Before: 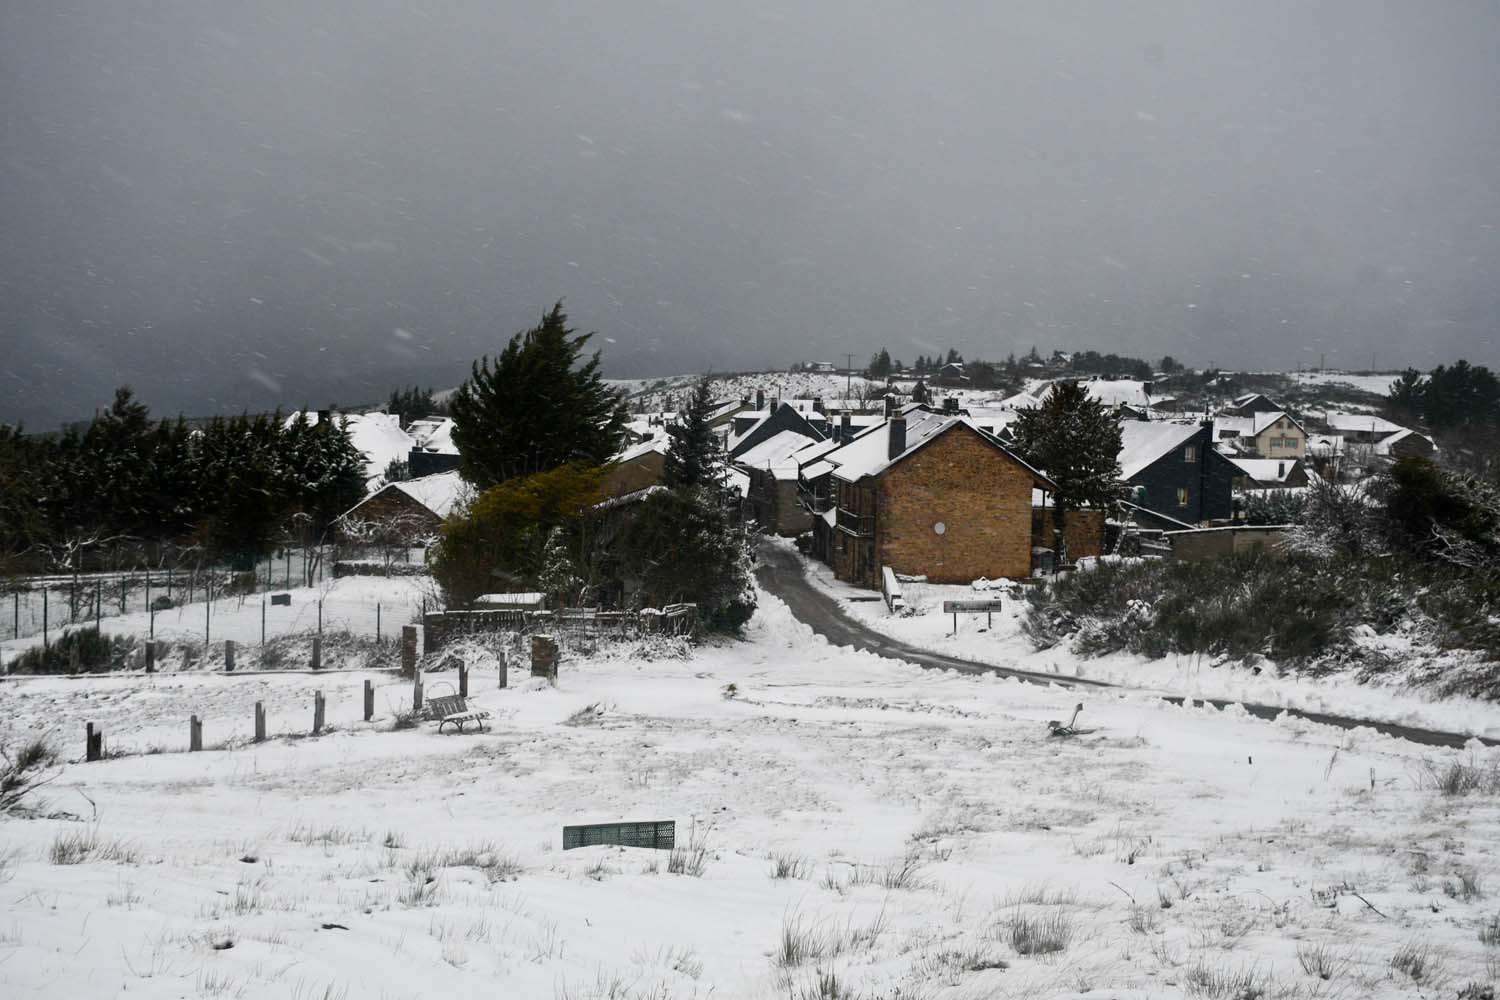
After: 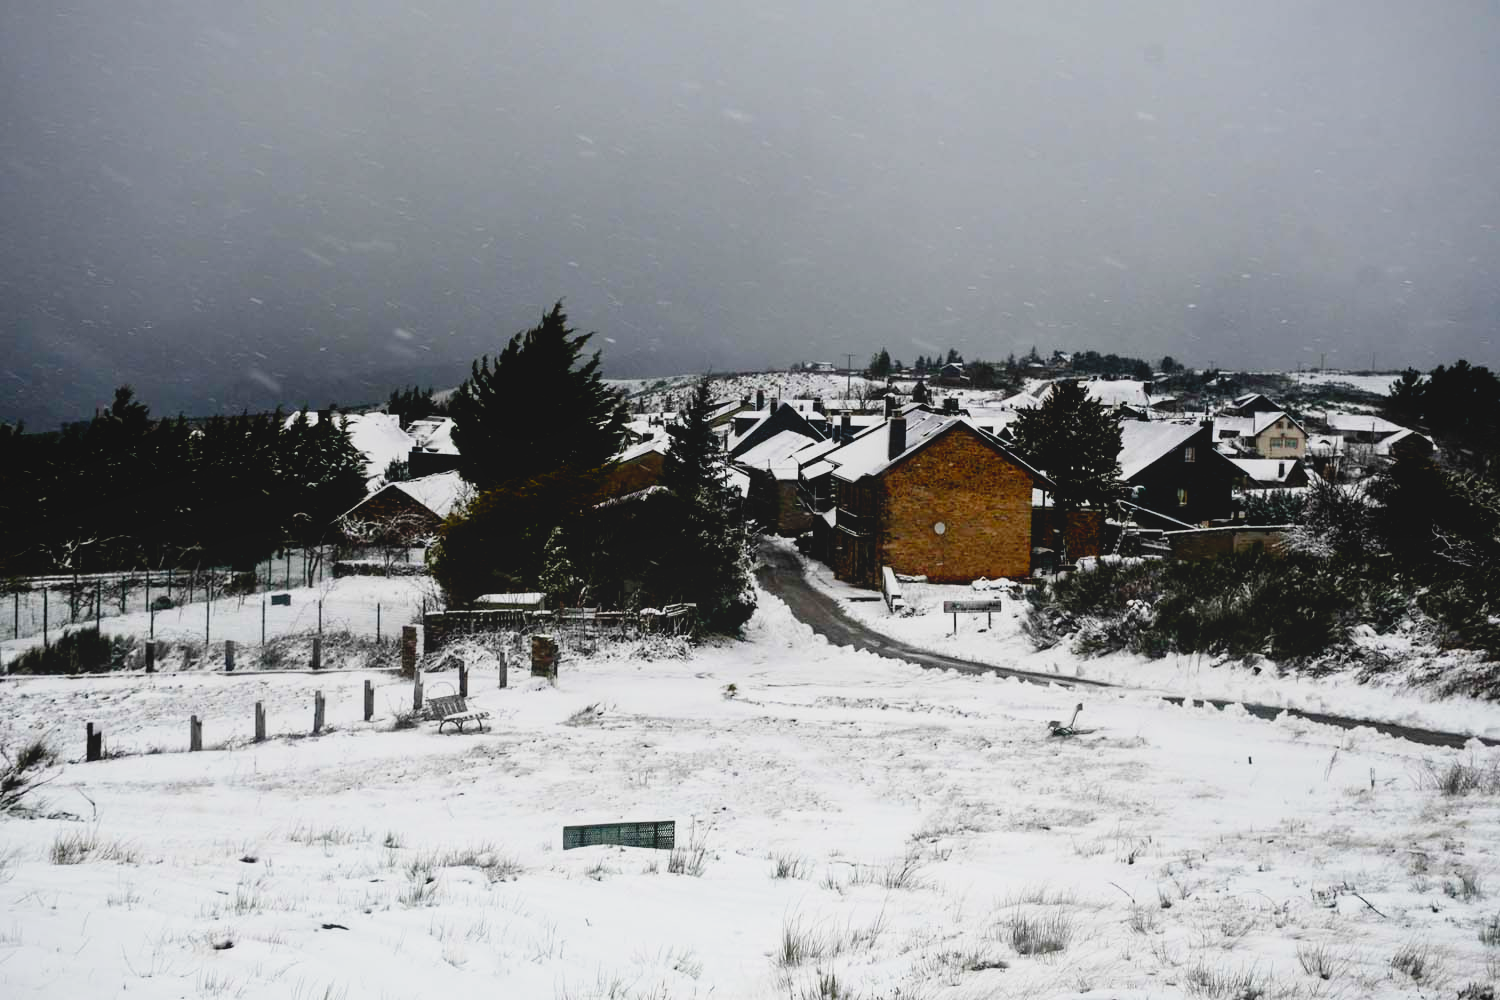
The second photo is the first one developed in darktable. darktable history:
filmic rgb: black relative exposure -5.5 EV, white relative exposure 2.5 EV, threshold 3 EV, target black luminance 0%, hardness 4.51, latitude 67.35%, contrast 1.453, shadows ↔ highlights balance -3.52%, preserve chrominance no, color science v4 (2020), contrast in shadows soft, enable highlight reconstruction true
local contrast: highlights 68%, shadows 68%, detail 82%, midtone range 0.325
